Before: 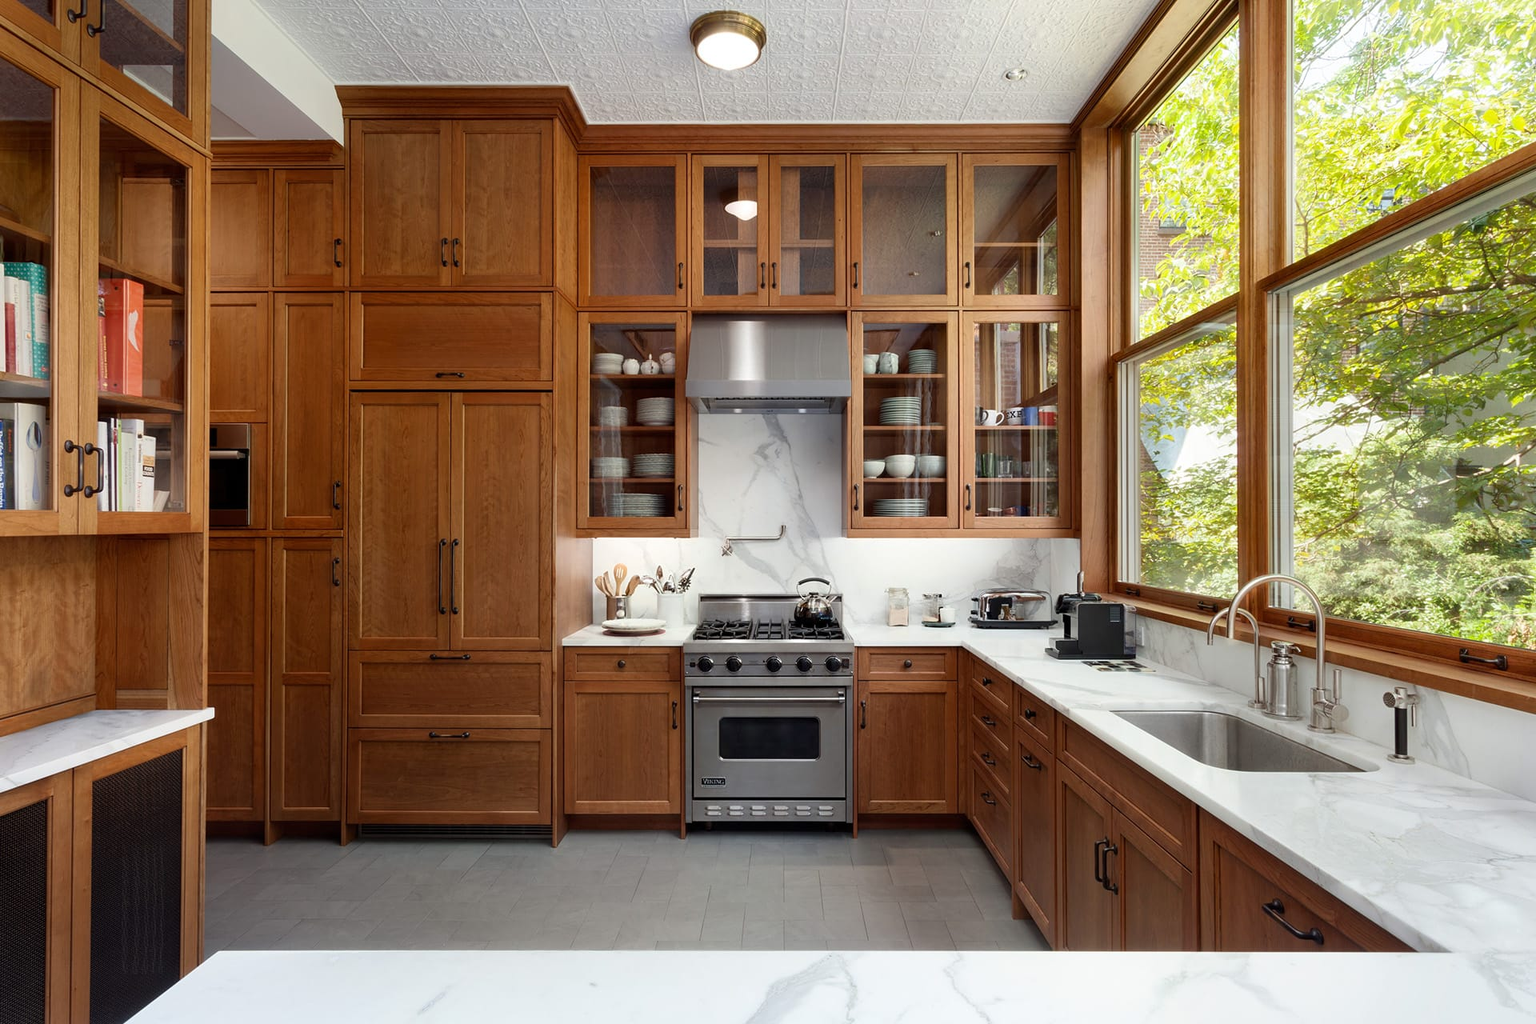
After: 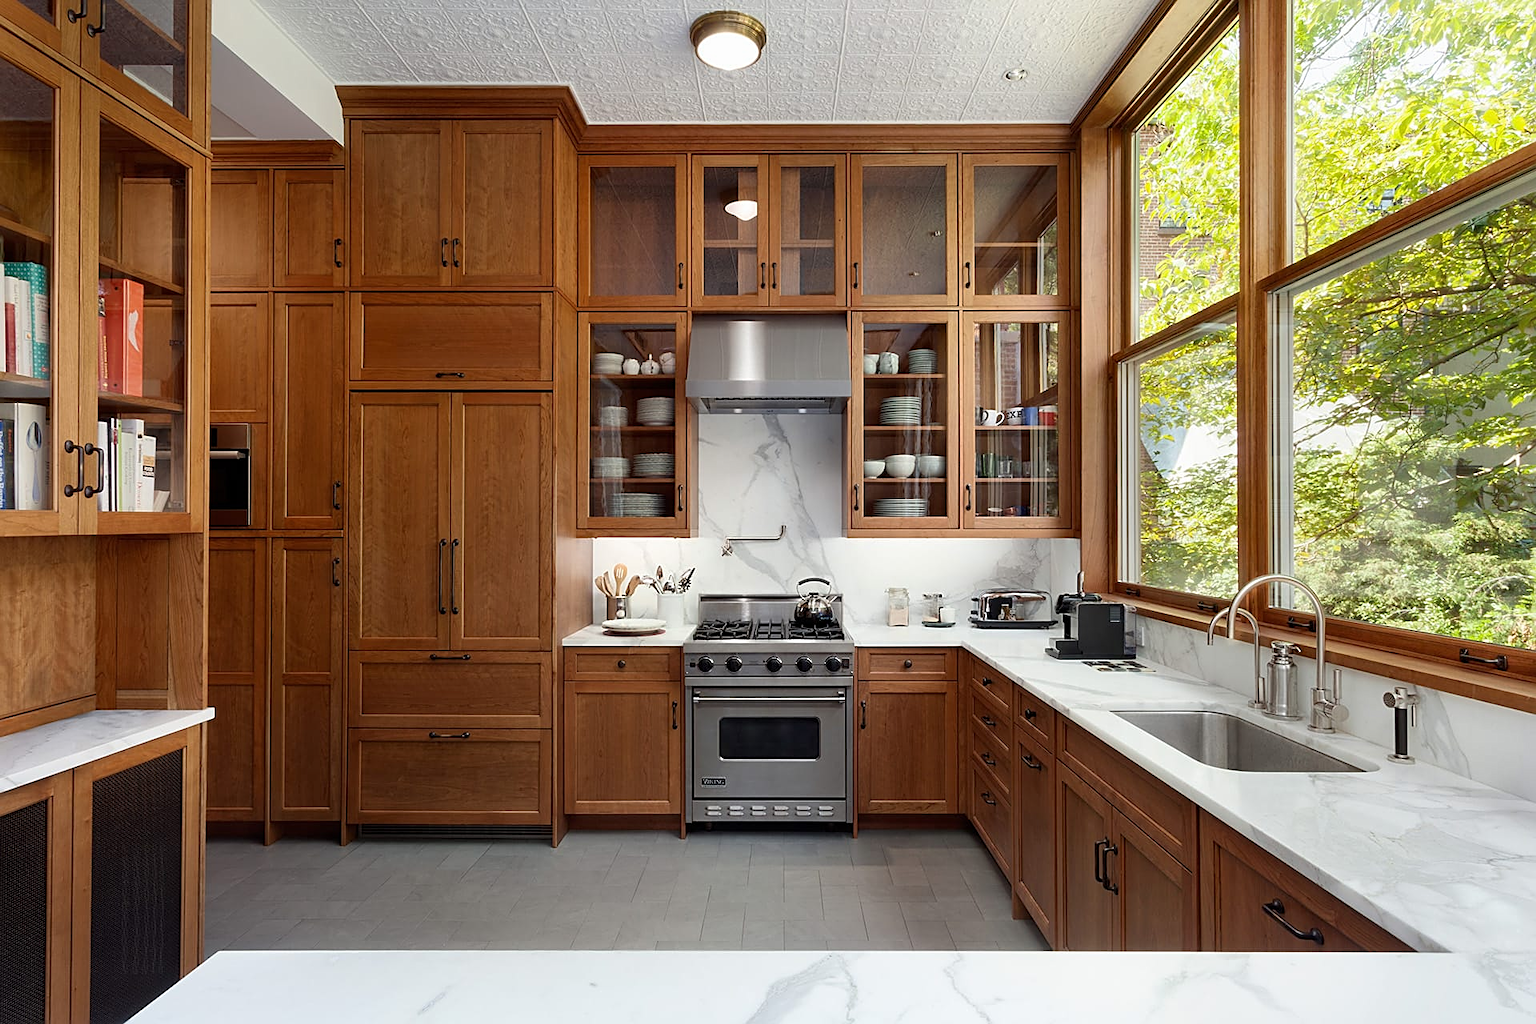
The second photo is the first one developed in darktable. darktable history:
exposure: exposure -0.025 EV, compensate highlight preservation false
sharpen: on, module defaults
